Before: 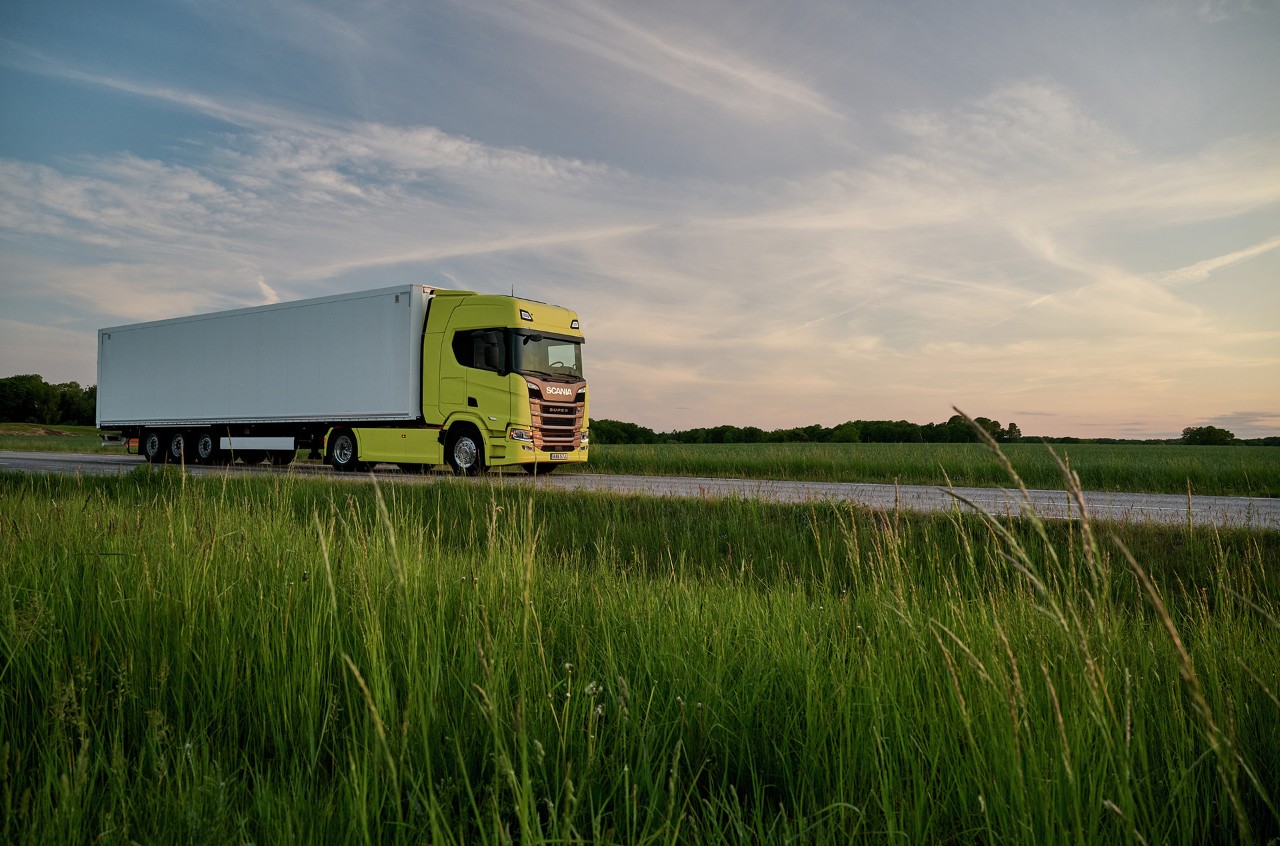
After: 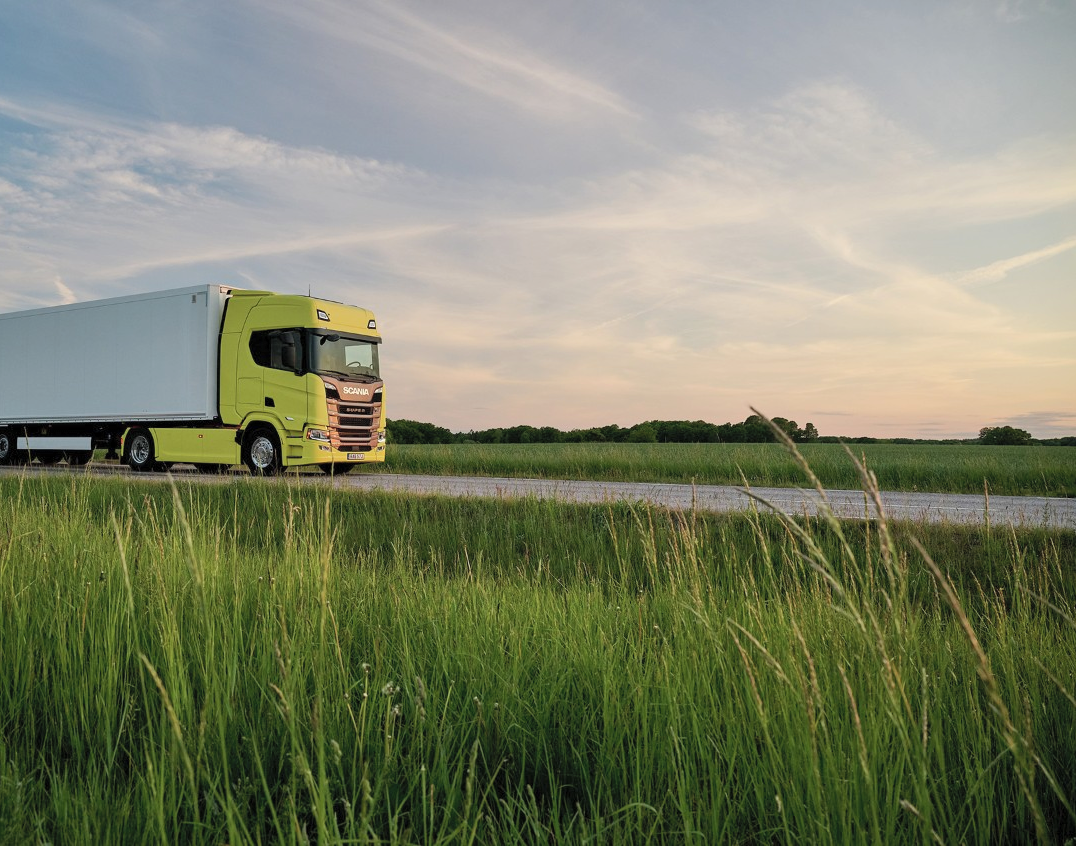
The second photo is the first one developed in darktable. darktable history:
crop: left 15.887%
contrast brightness saturation: brightness 0.155
